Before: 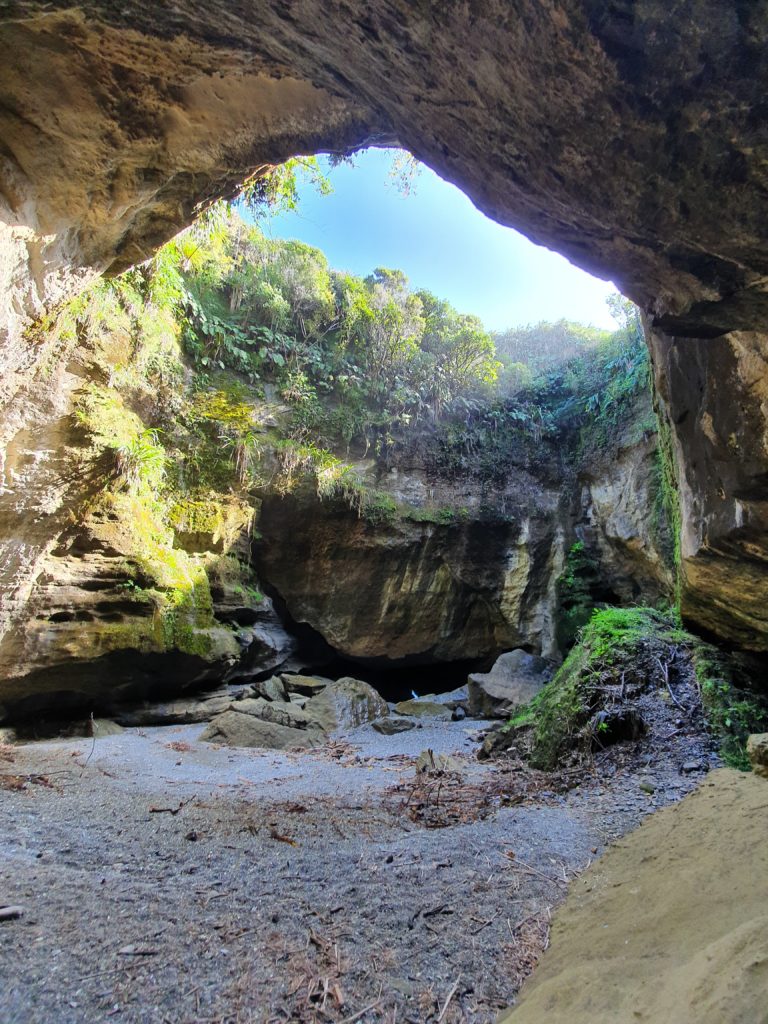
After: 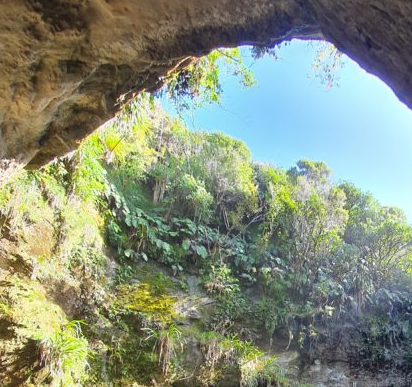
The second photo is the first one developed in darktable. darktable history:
crop: left 10.121%, top 10.631%, right 36.218%, bottom 51.526%
